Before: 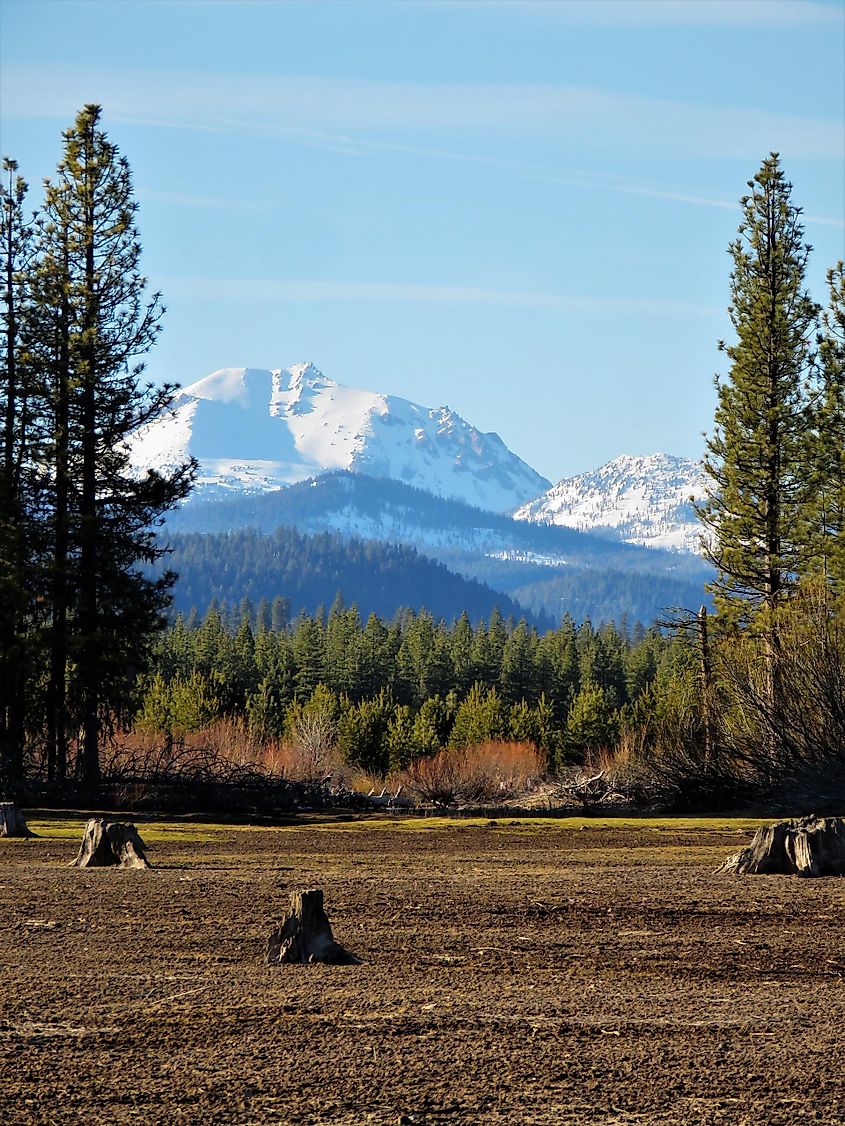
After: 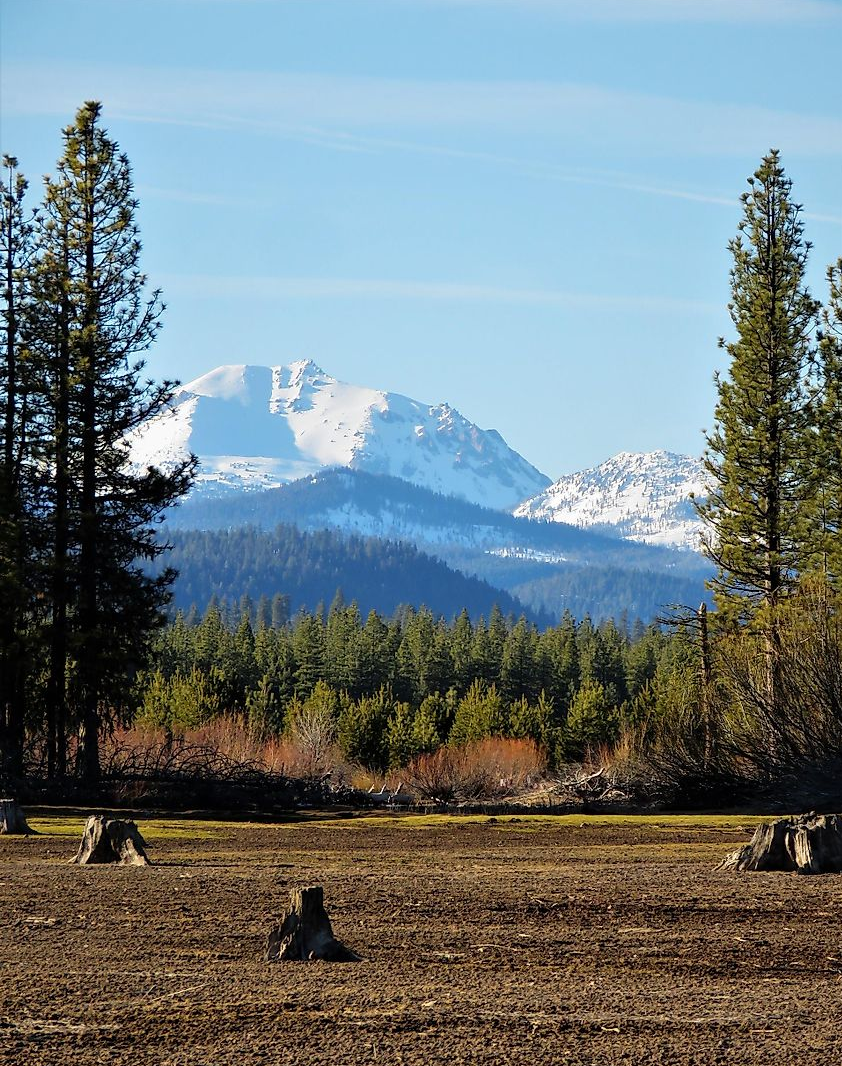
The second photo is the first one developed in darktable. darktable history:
crop: top 0.269%, right 0.259%, bottom 5.018%
